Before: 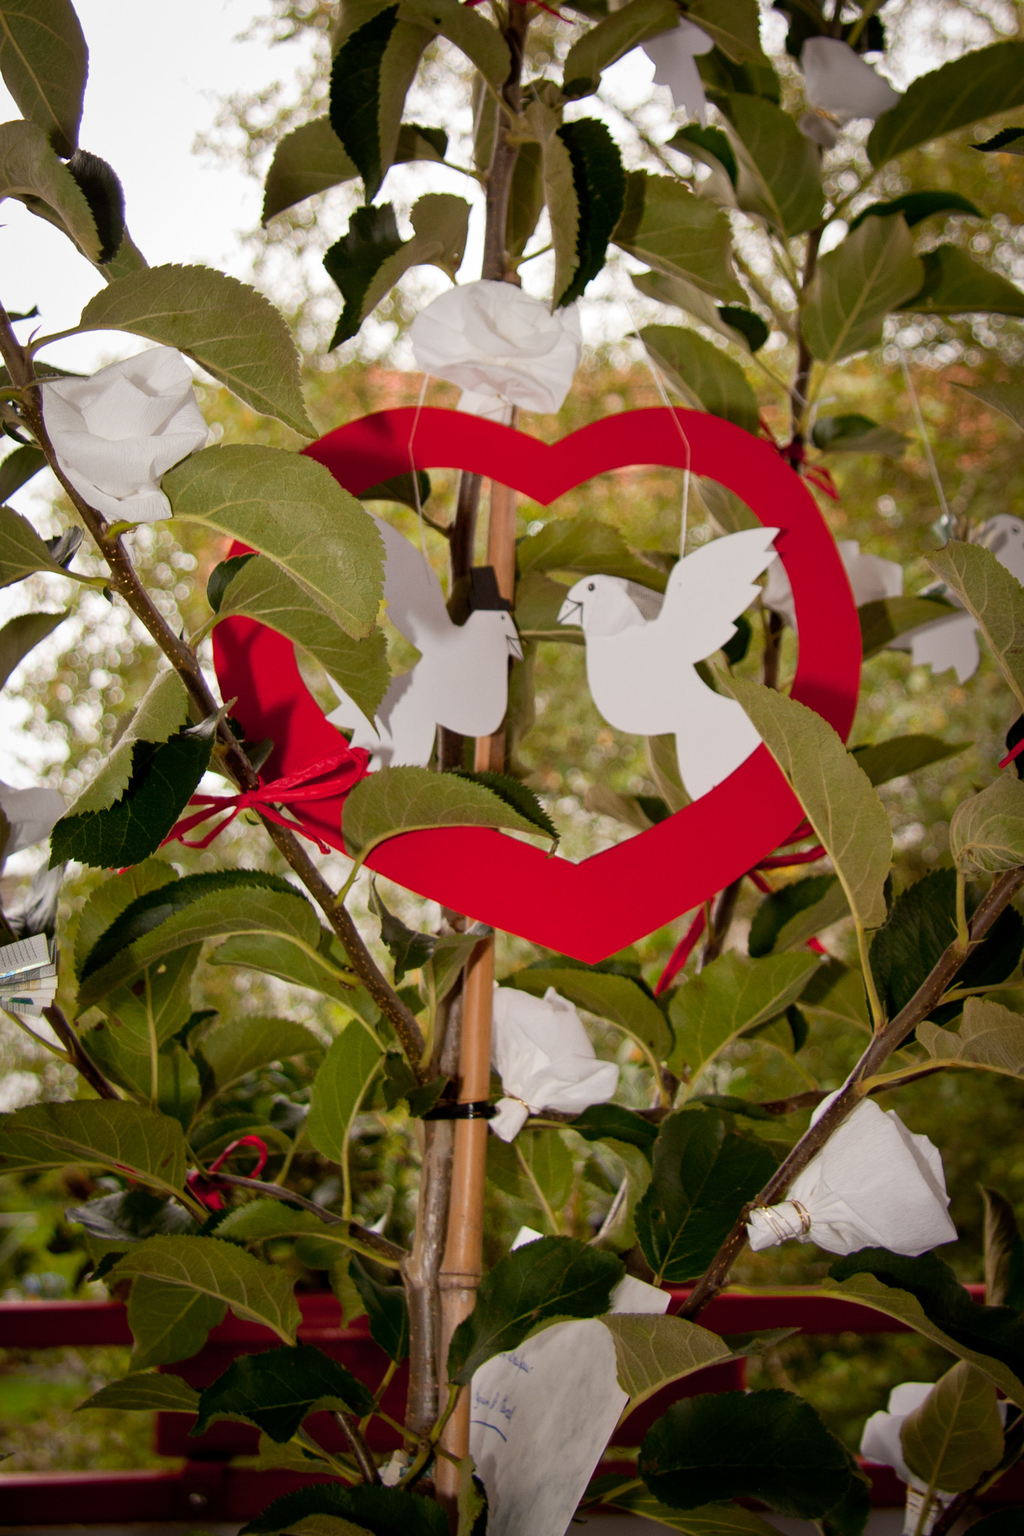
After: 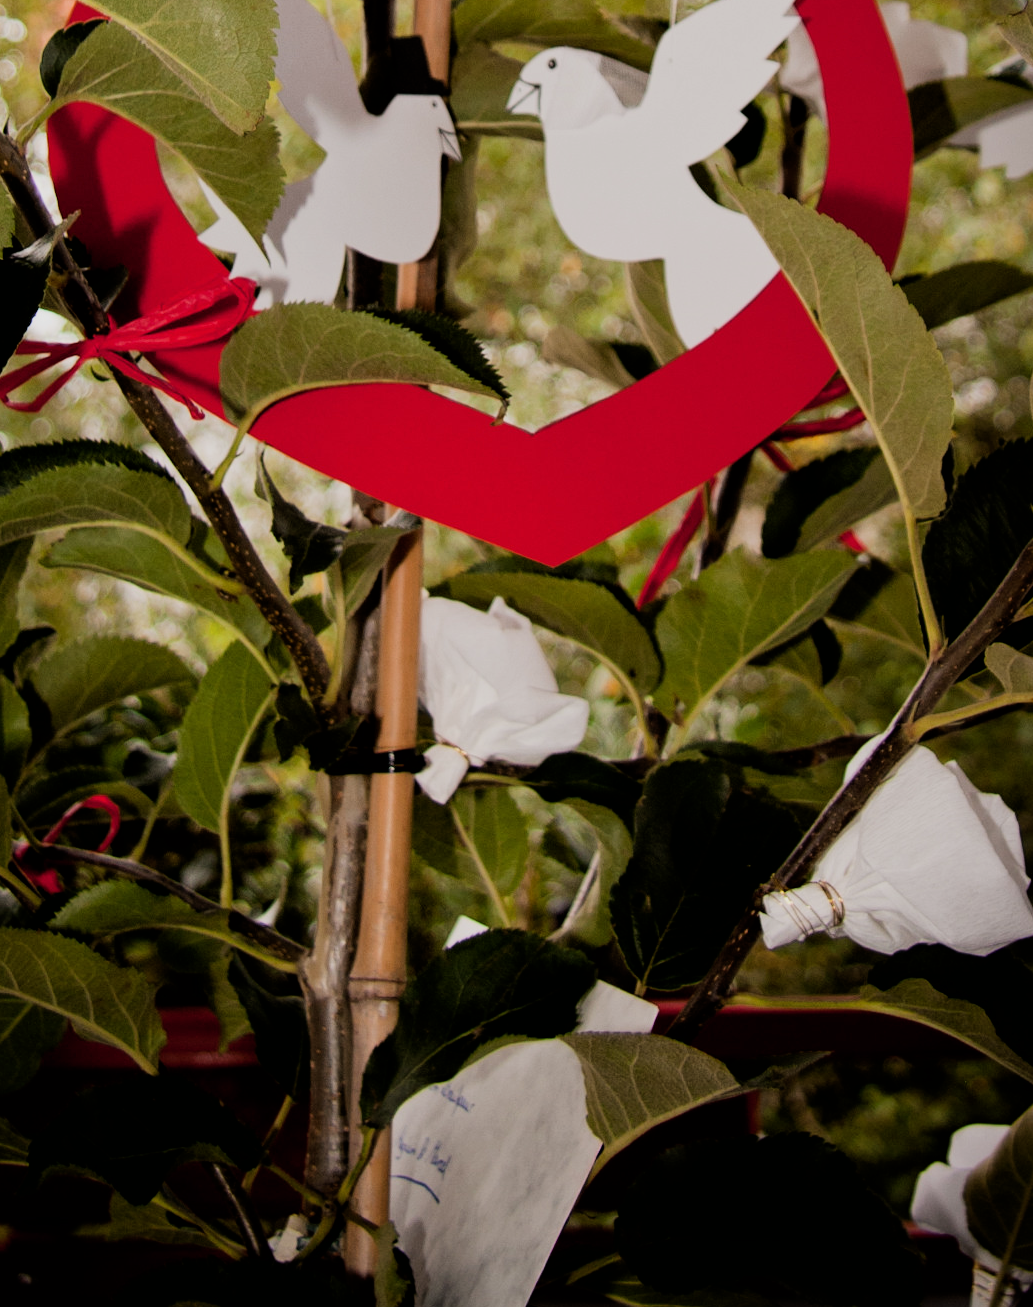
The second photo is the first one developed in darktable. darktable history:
filmic rgb: black relative exposure -5 EV, hardness 2.88, contrast 1.3, highlights saturation mix -30%
crop and rotate: left 17.299%, top 35.115%, right 7.015%, bottom 1.024%
